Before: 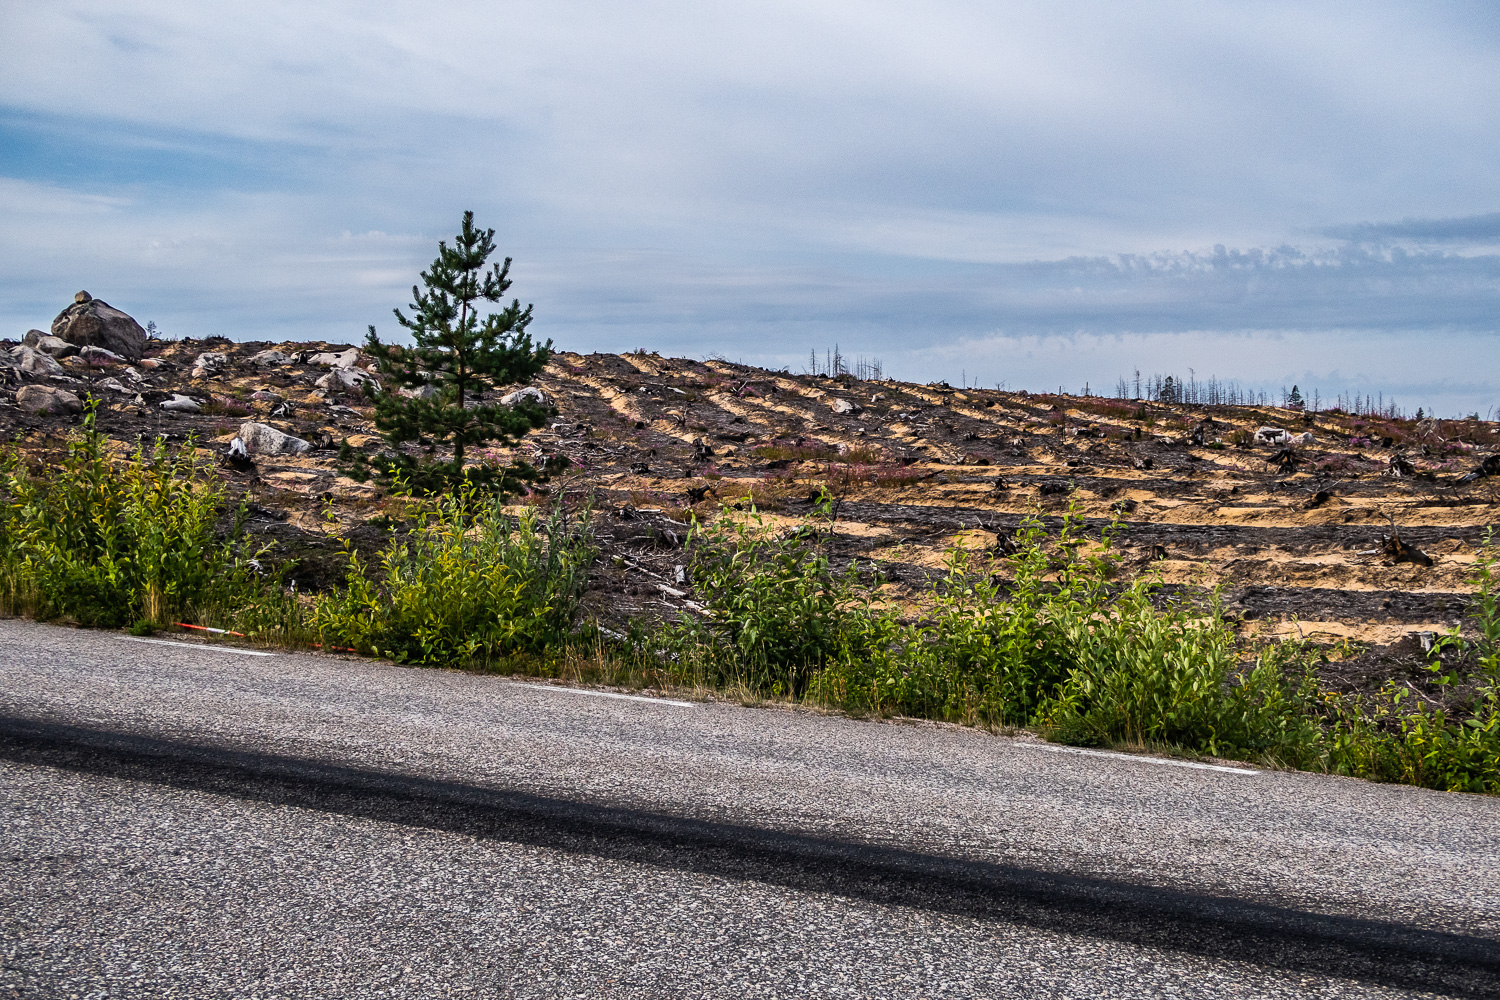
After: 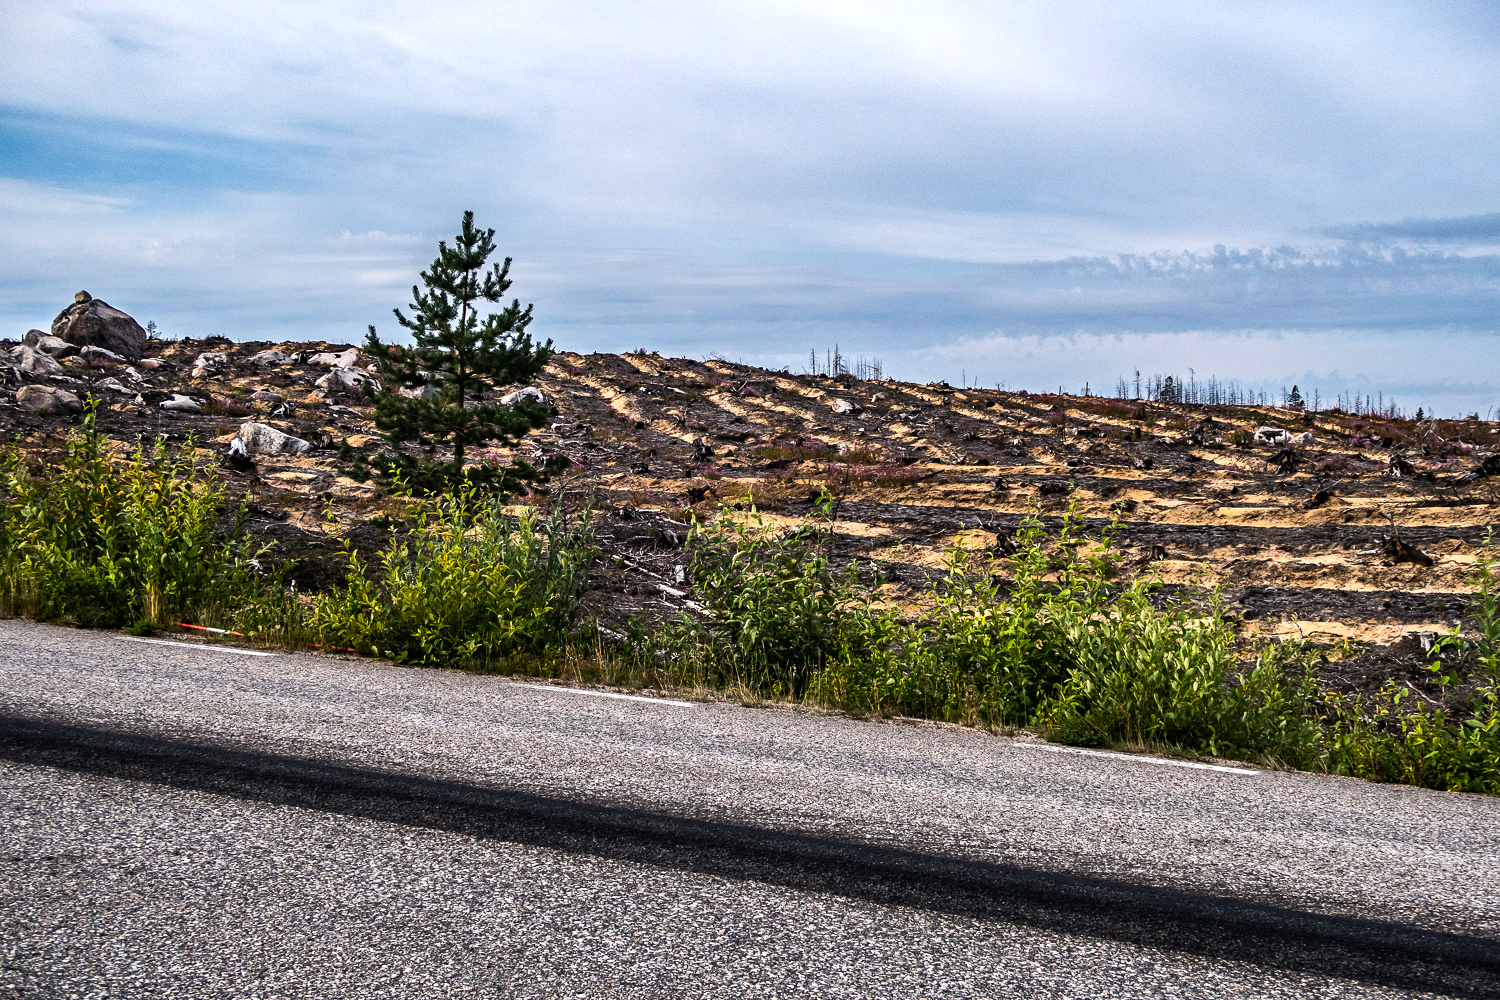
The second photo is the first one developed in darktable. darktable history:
haze removal: compatibility mode true, adaptive false
tone equalizer: -8 EV -0.417 EV, -7 EV -0.389 EV, -6 EV -0.333 EV, -5 EV -0.222 EV, -3 EV 0.222 EV, -2 EV 0.333 EV, -1 EV 0.389 EV, +0 EV 0.417 EV, edges refinement/feathering 500, mask exposure compensation -1.57 EV, preserve details no
